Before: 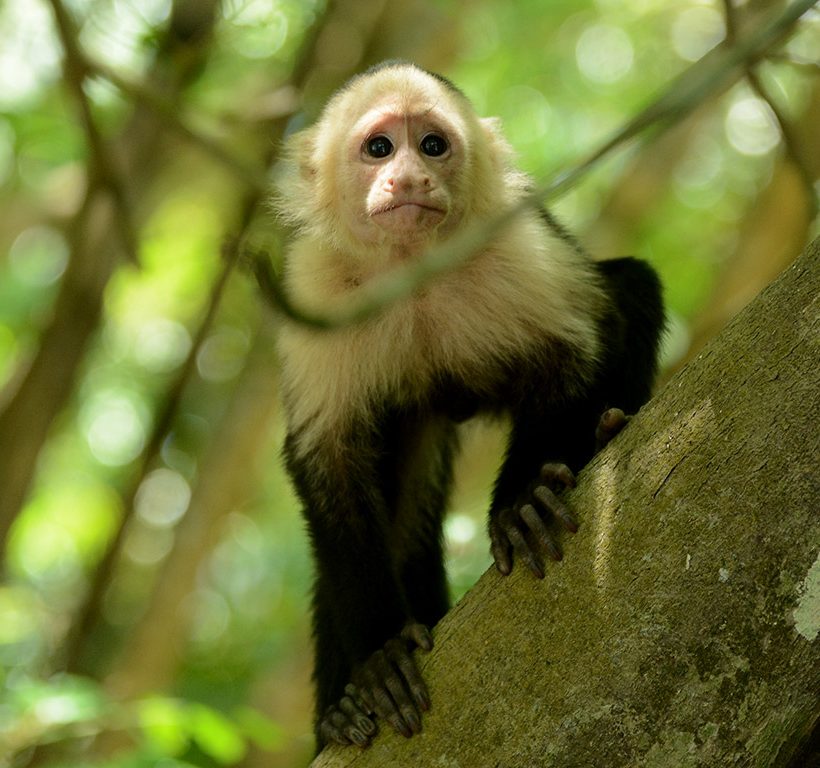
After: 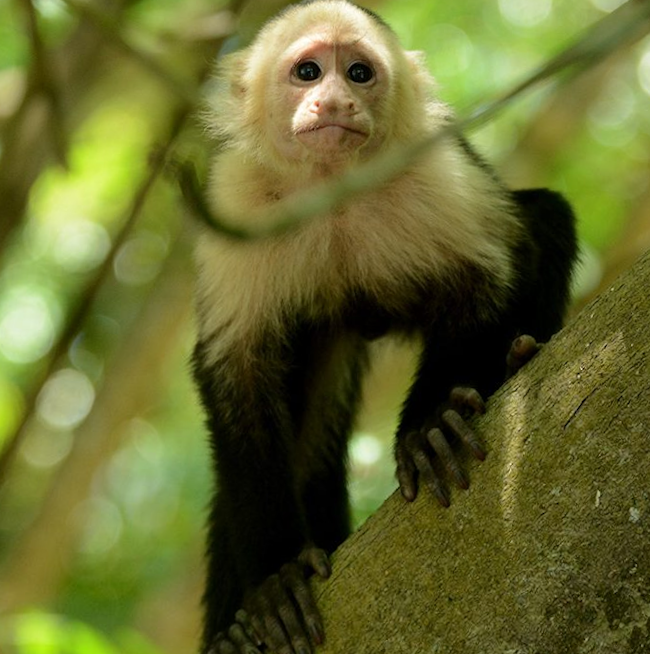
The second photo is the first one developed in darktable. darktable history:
crop and rotate: angle -3.27°, left 5.211%, top 5.211%, right 4.607%, bottom 4.607%
tone equalizer: on, module defaults
rotate and perspective: rotation 0.215°, lens shift (vertical) -0.139, crop left 0.069, crop right 0.939, crop top 0.002, crop bottom 0.996
